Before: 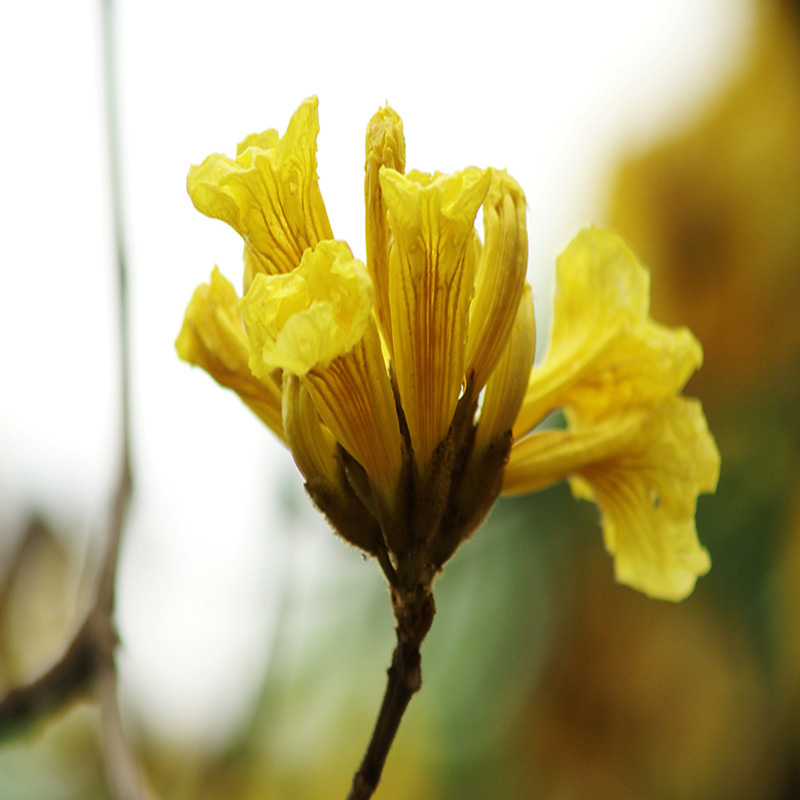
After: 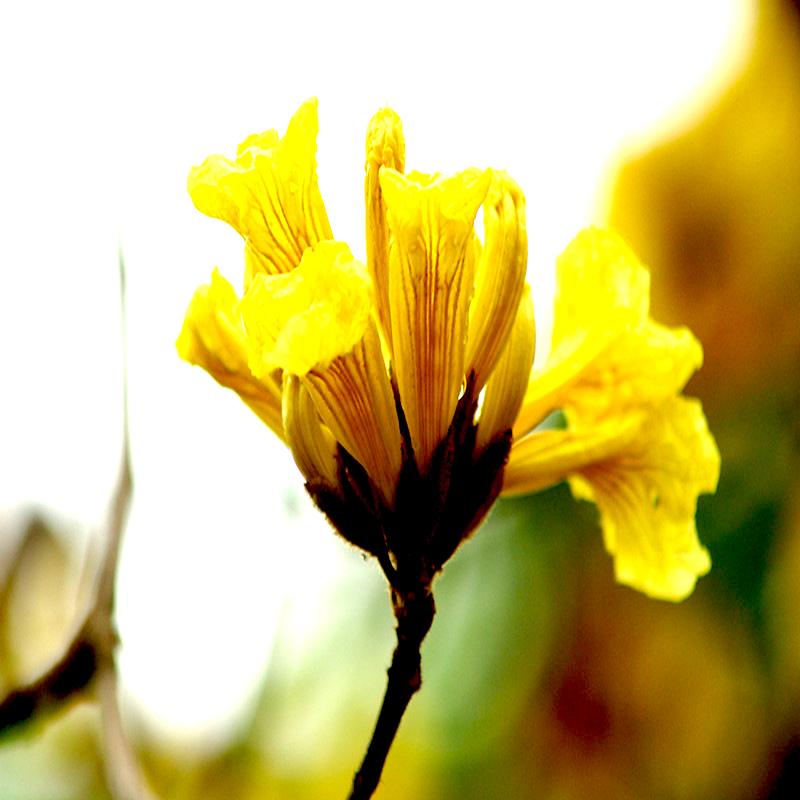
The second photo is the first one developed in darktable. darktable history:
exposure: black level correction 0.034, exposure 0.904 EV, compensate highlight preservation false
